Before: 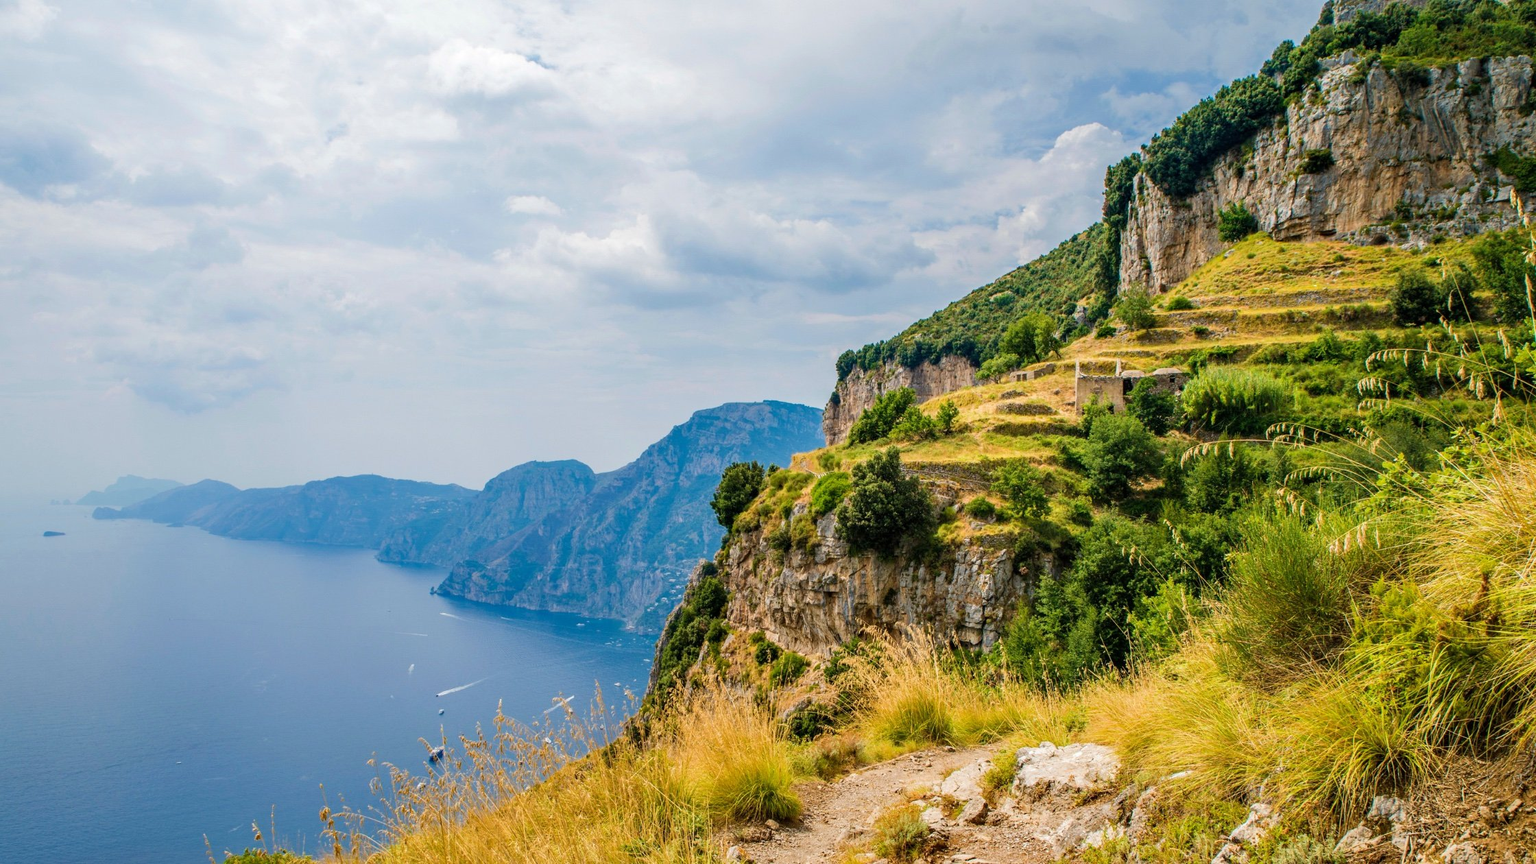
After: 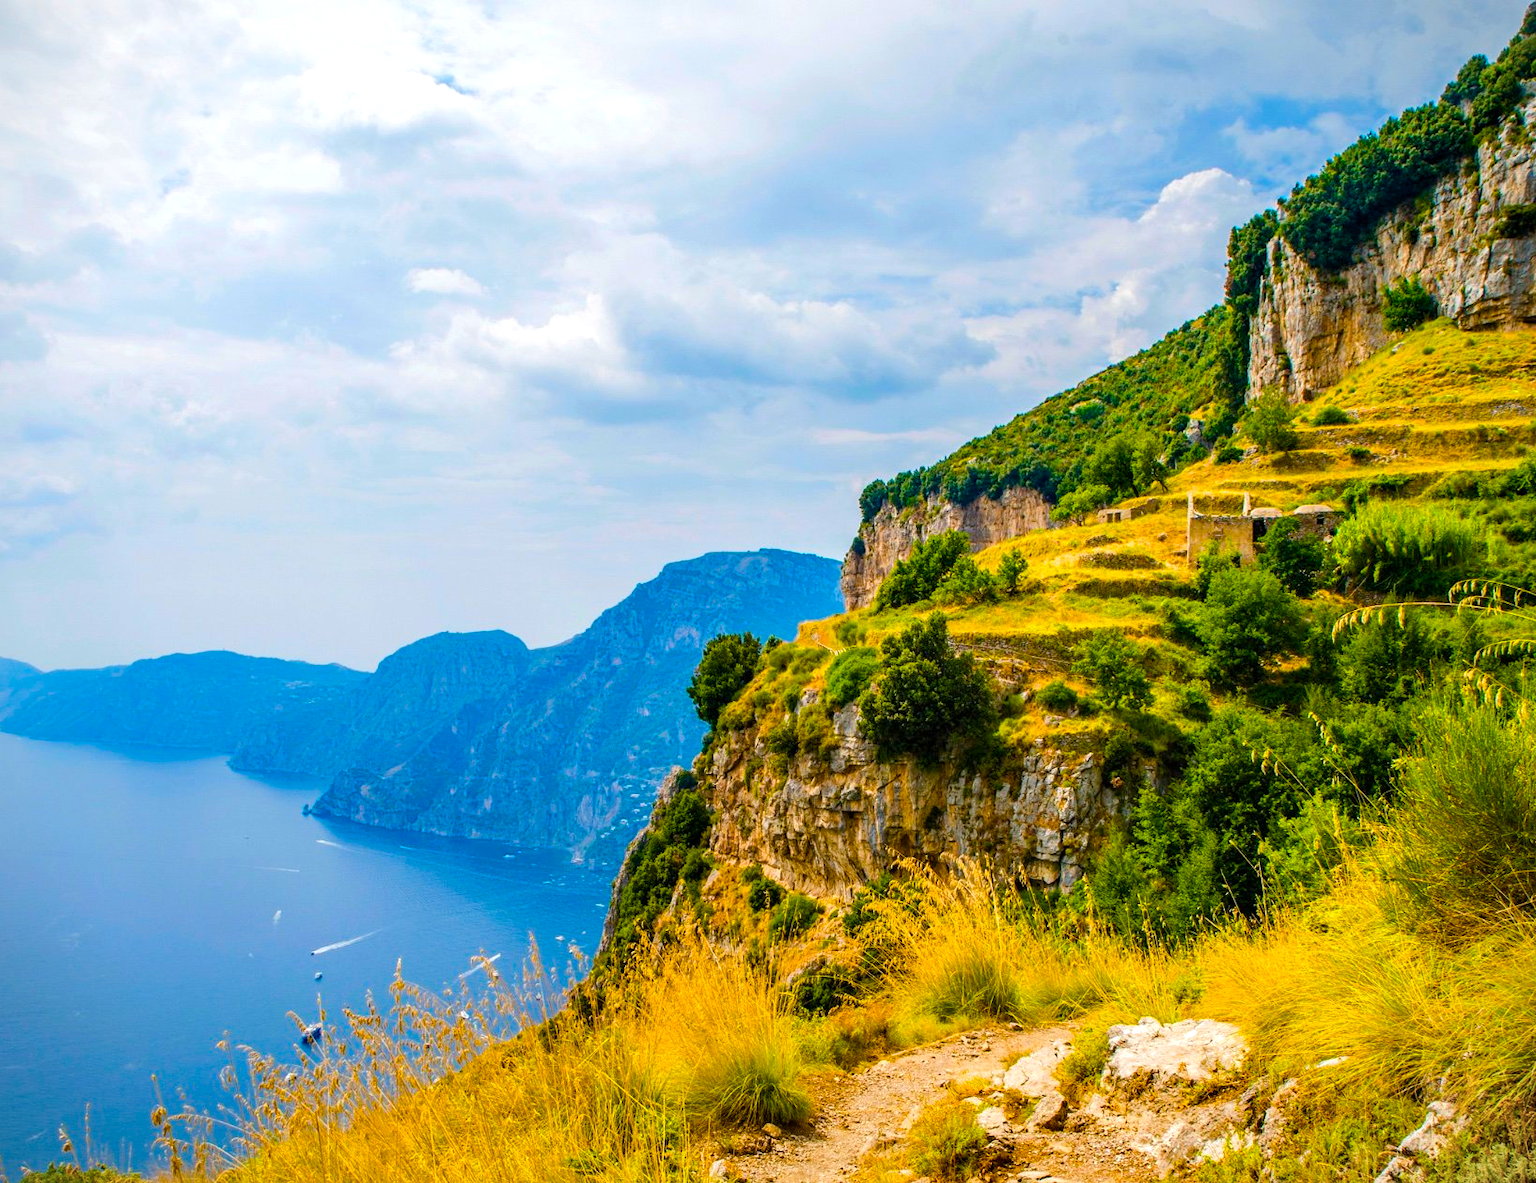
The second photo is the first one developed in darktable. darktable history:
crop: left 13.636%, right 13.394%
vignetting: fall-off start 97.28%, fall-off radius 78.92%, width/height ratio 1.112
color balance rgb: linear chroma grading › global chroma 15.197%, perceptual saturation grading › global saturation 36.837%, perceptual saturation grading › shadows 34.973%, perceptual brilliance grading › highlights 7.459%, perceptual brilliance grading › mid-tones 3.341%, perceptual brilliance grading › shadows 1.875%
